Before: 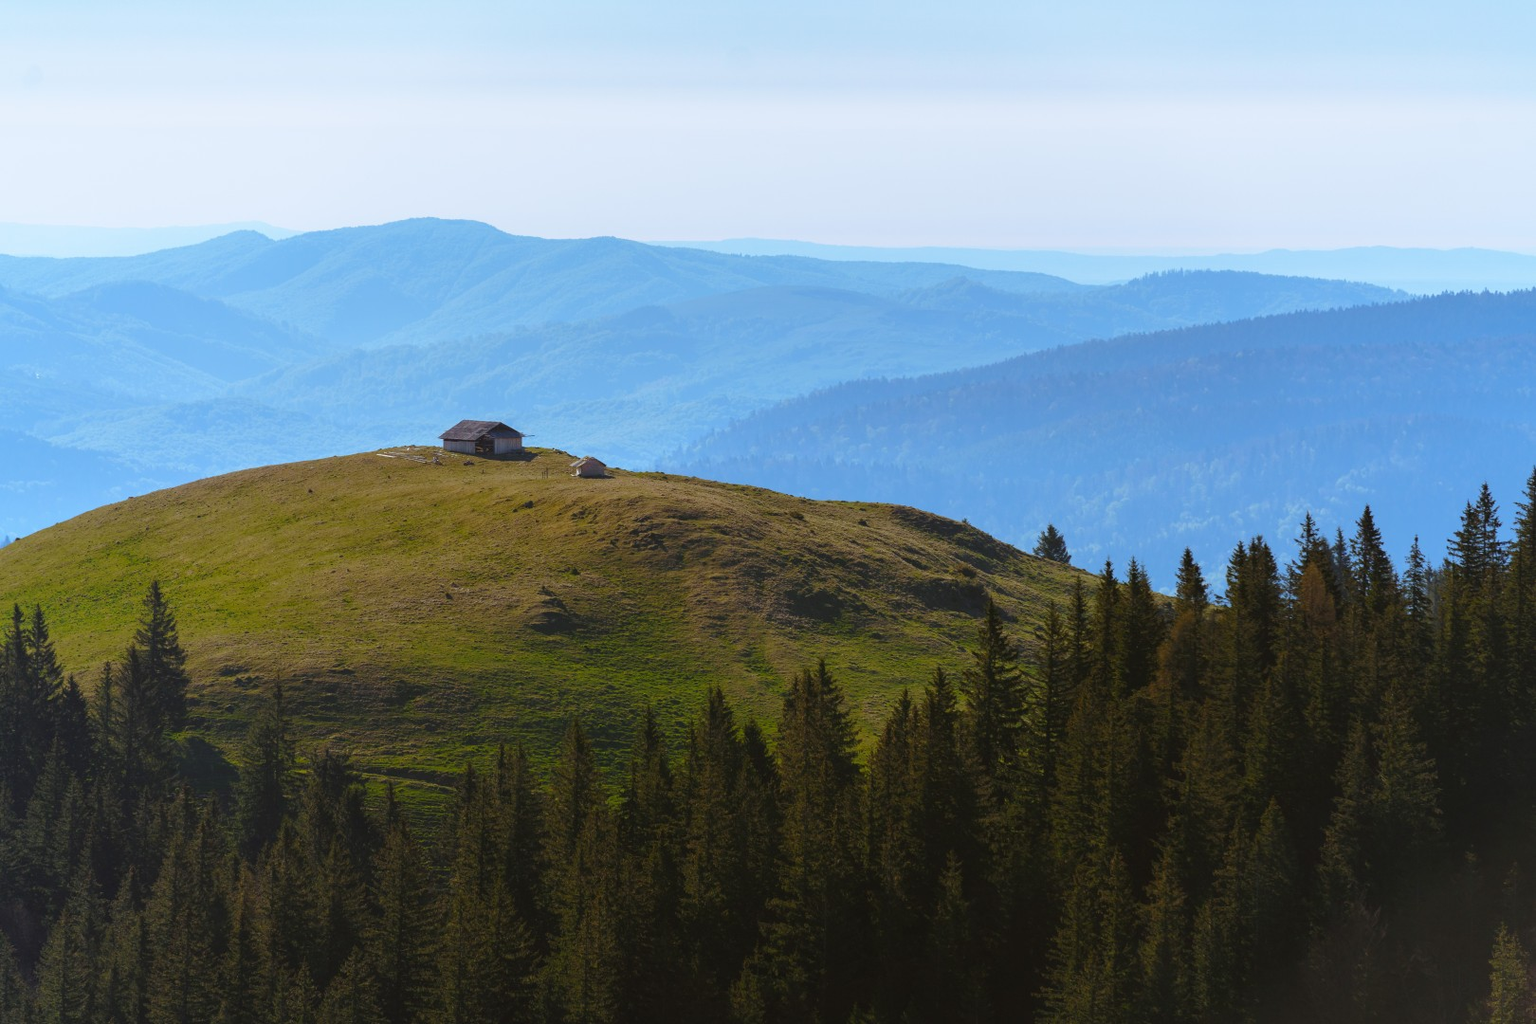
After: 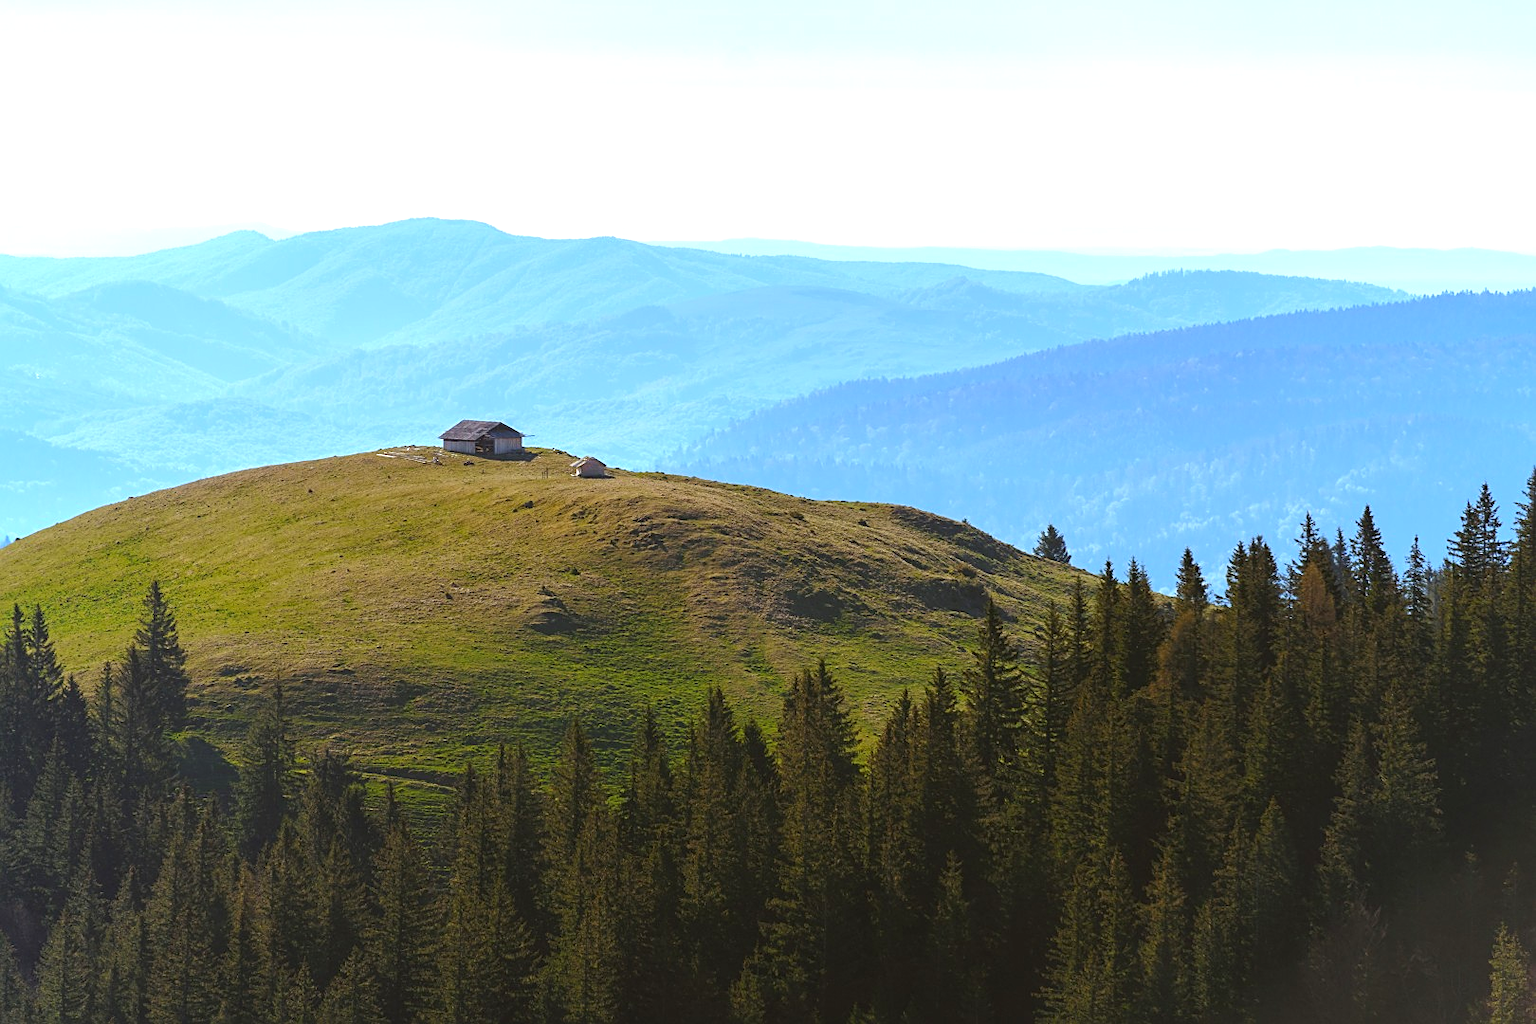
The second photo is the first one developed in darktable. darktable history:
sharpen: on, module defaults
exposure: black level correction 0, exposure 0.7 EV, compensate exposure bias true, compensate highlight preservation false
